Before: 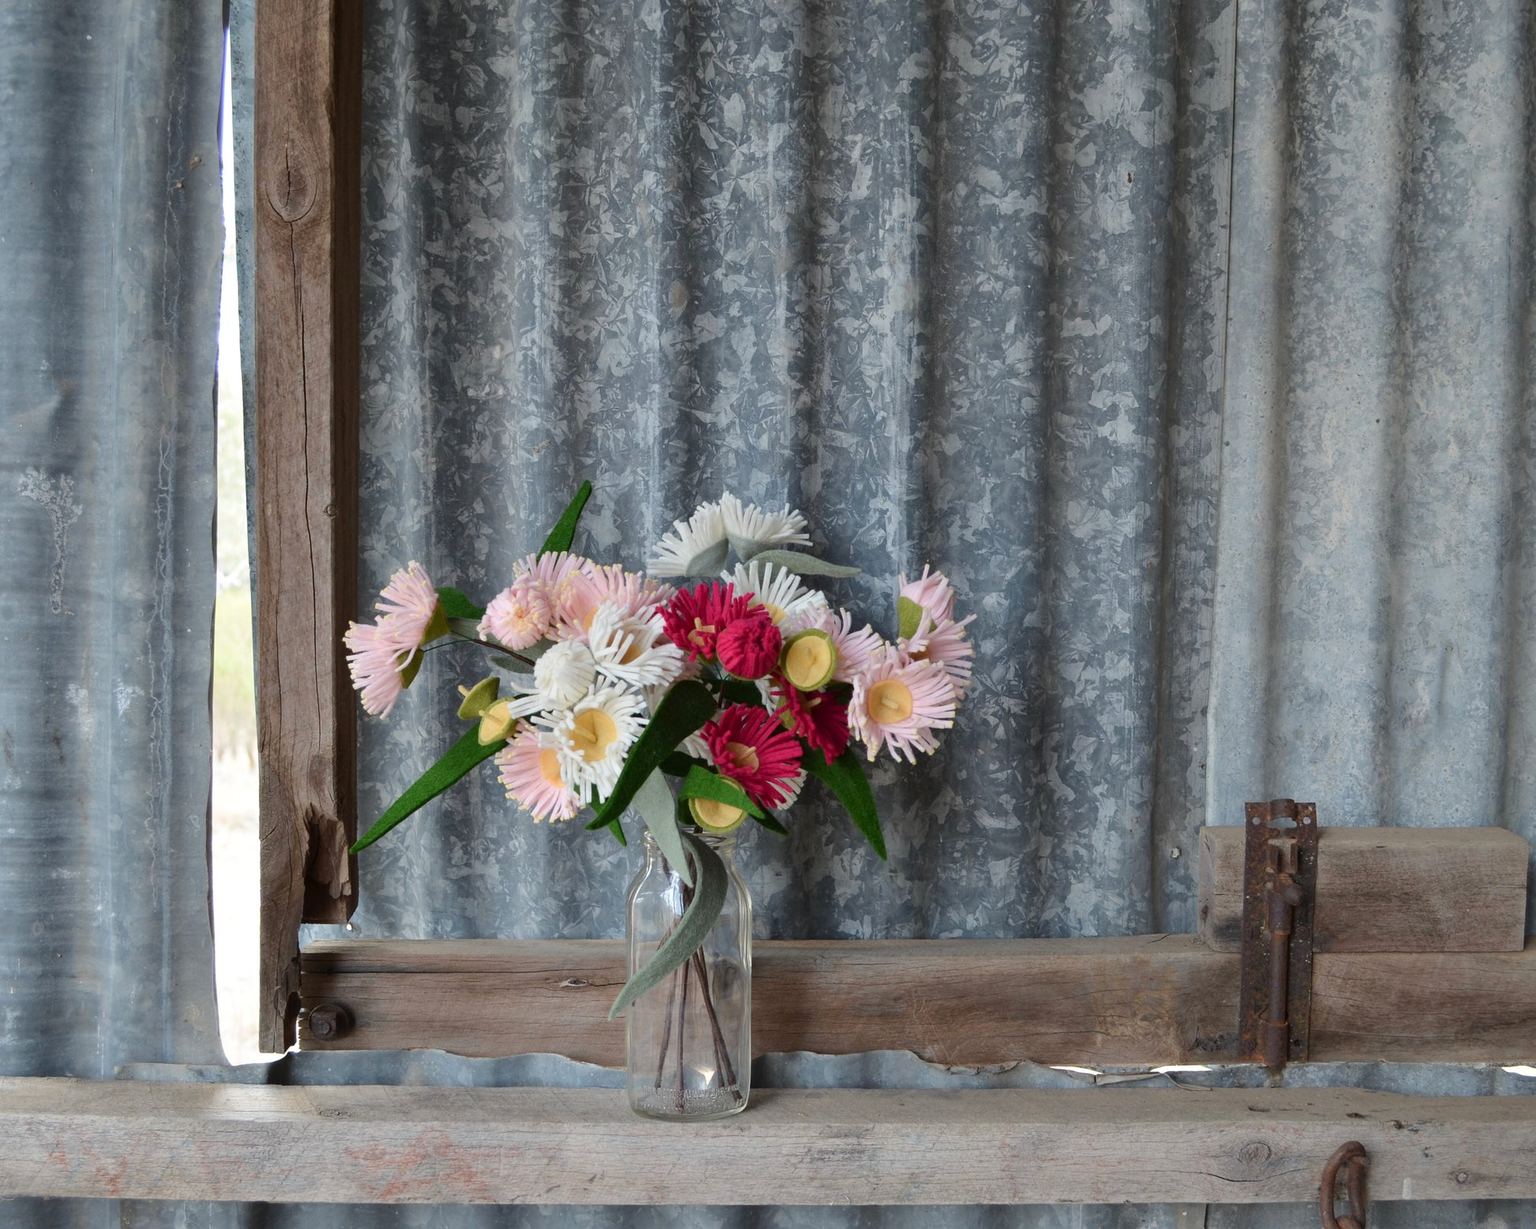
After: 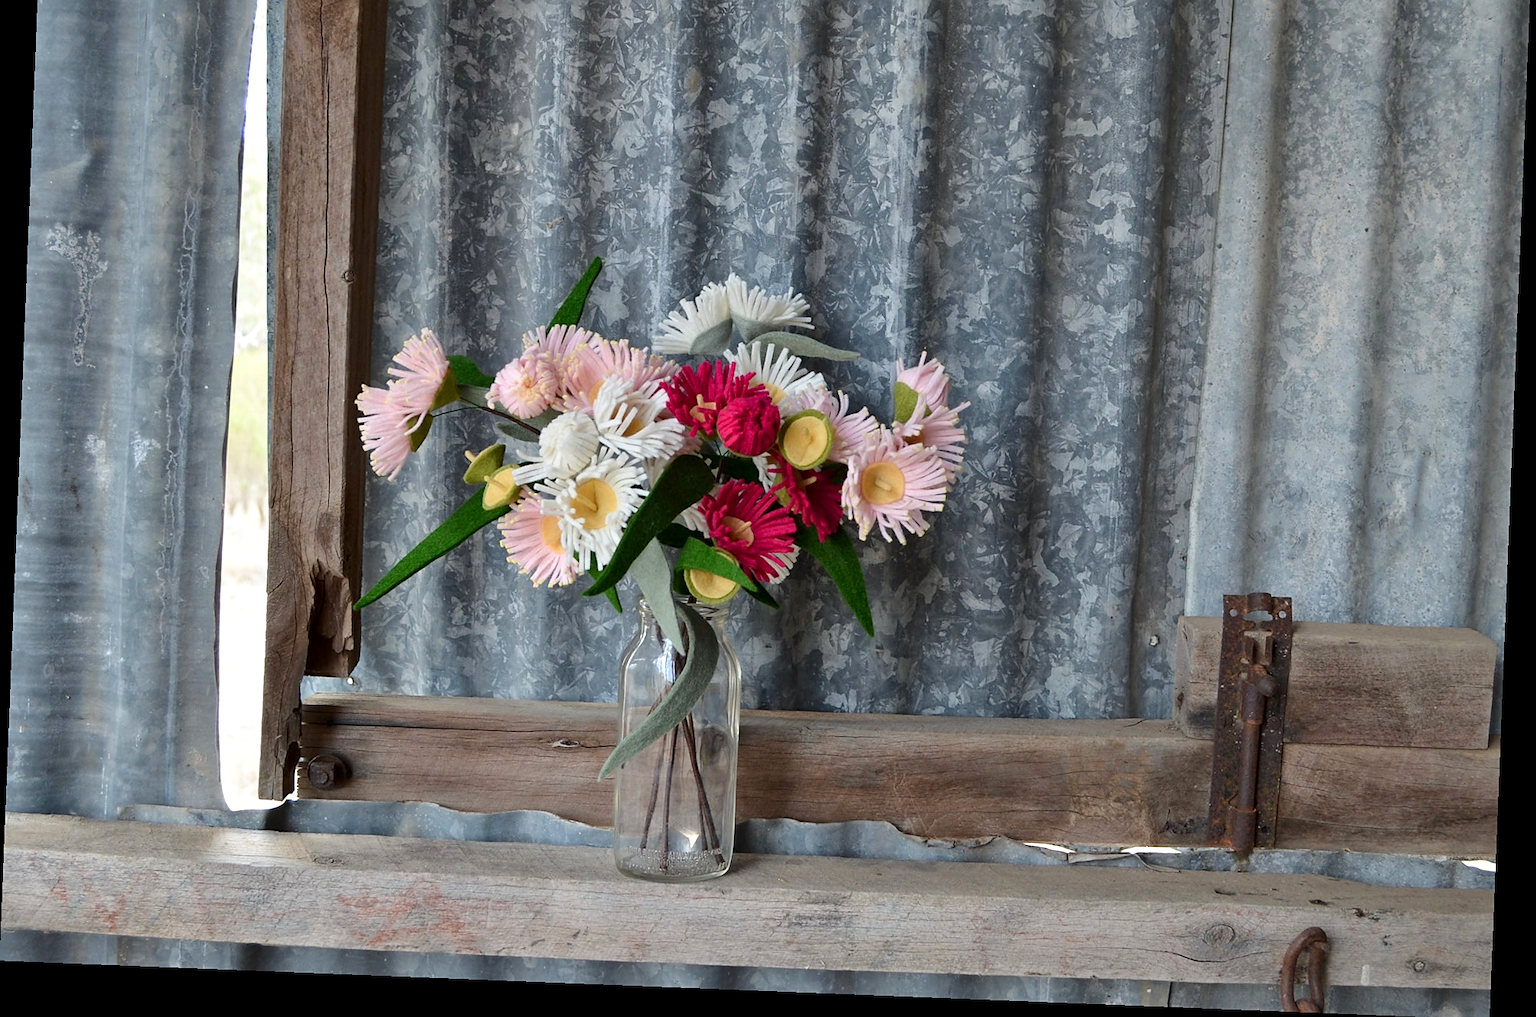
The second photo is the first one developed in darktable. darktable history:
color contrast: green-magenta contrast 1.1, blue-yellow contrast 1.1, unbound 0
sharpen: radius 1.559, amount 0.373, threshold 1.271
crop and rotate: top 18.507%
rotate and perspective: rotation 2.27°, automatic cropping off
local contrast: mode bilateral grid, contrast 30, coarseness 25, midtone range 0.2
